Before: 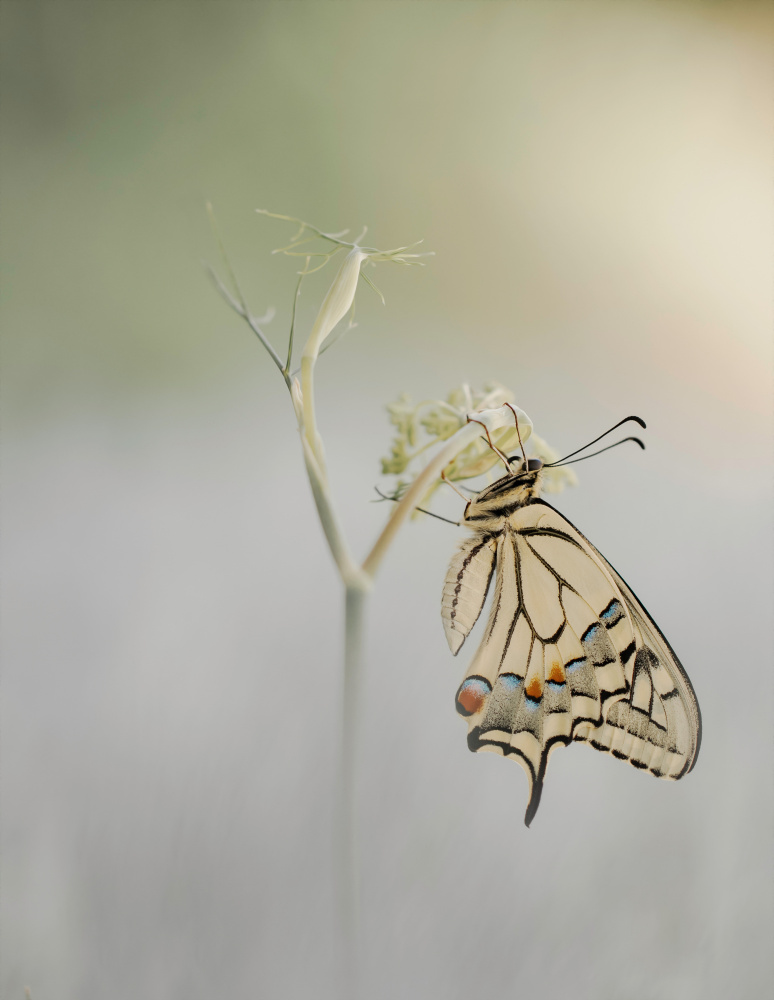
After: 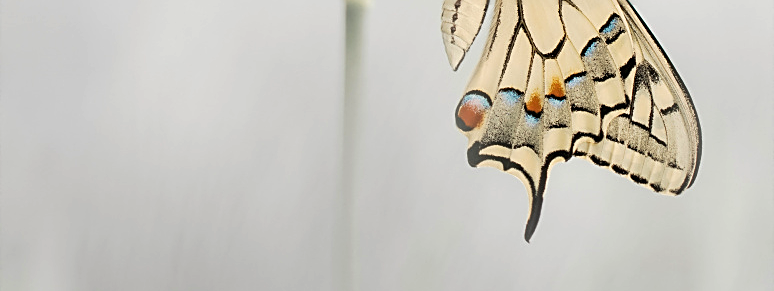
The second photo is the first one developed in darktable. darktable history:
exposure: black level correction 0, exposure 0.499 EV, compensate exposure bias true, compensate highlight preservation false
crop and rotate: top 58.599%, bottom 12.255%
base curve: curves: ch0 [(0, 0) (0.303, 0.277) (1, 1)], preserve colors none
sharpen: amount 0.592
